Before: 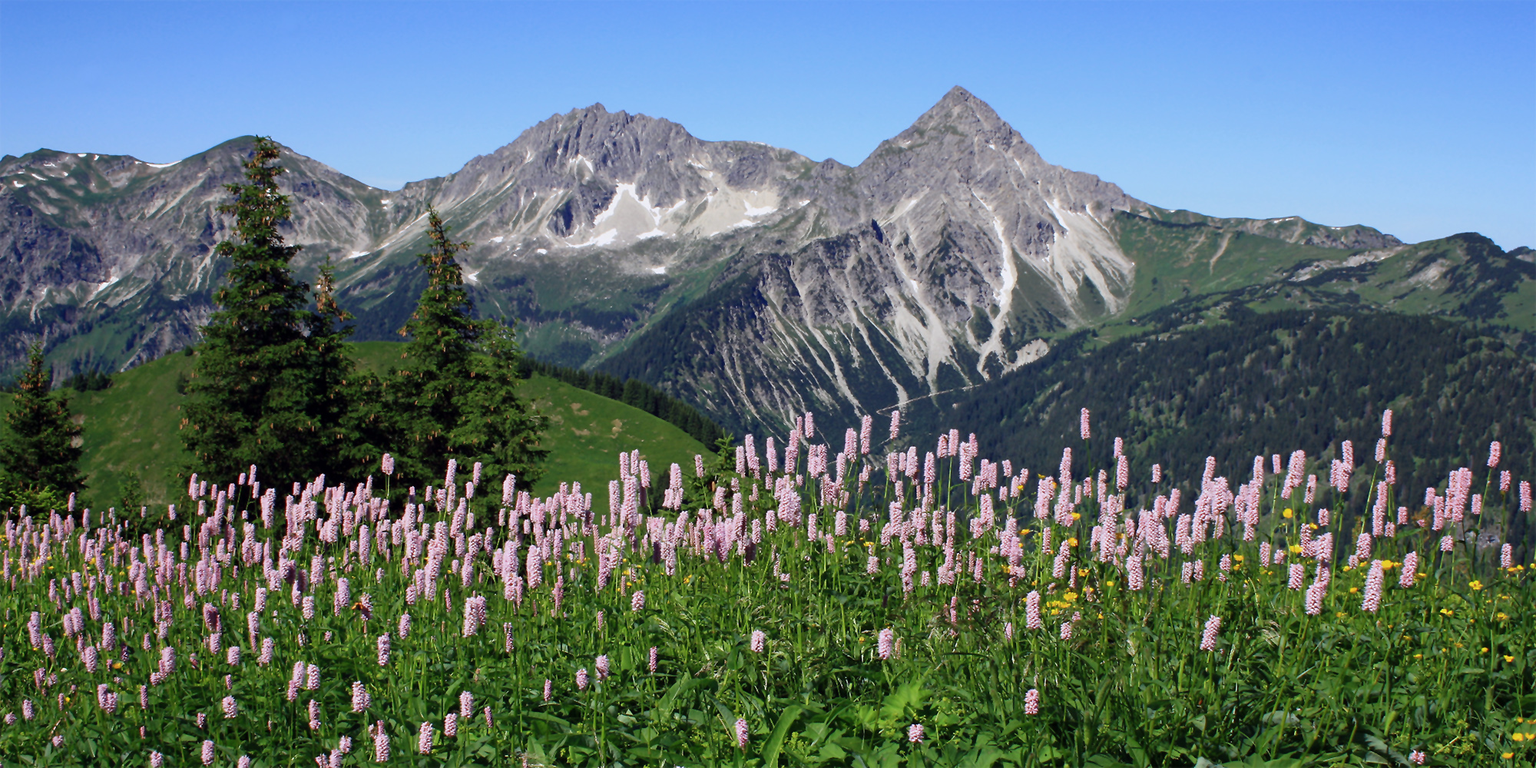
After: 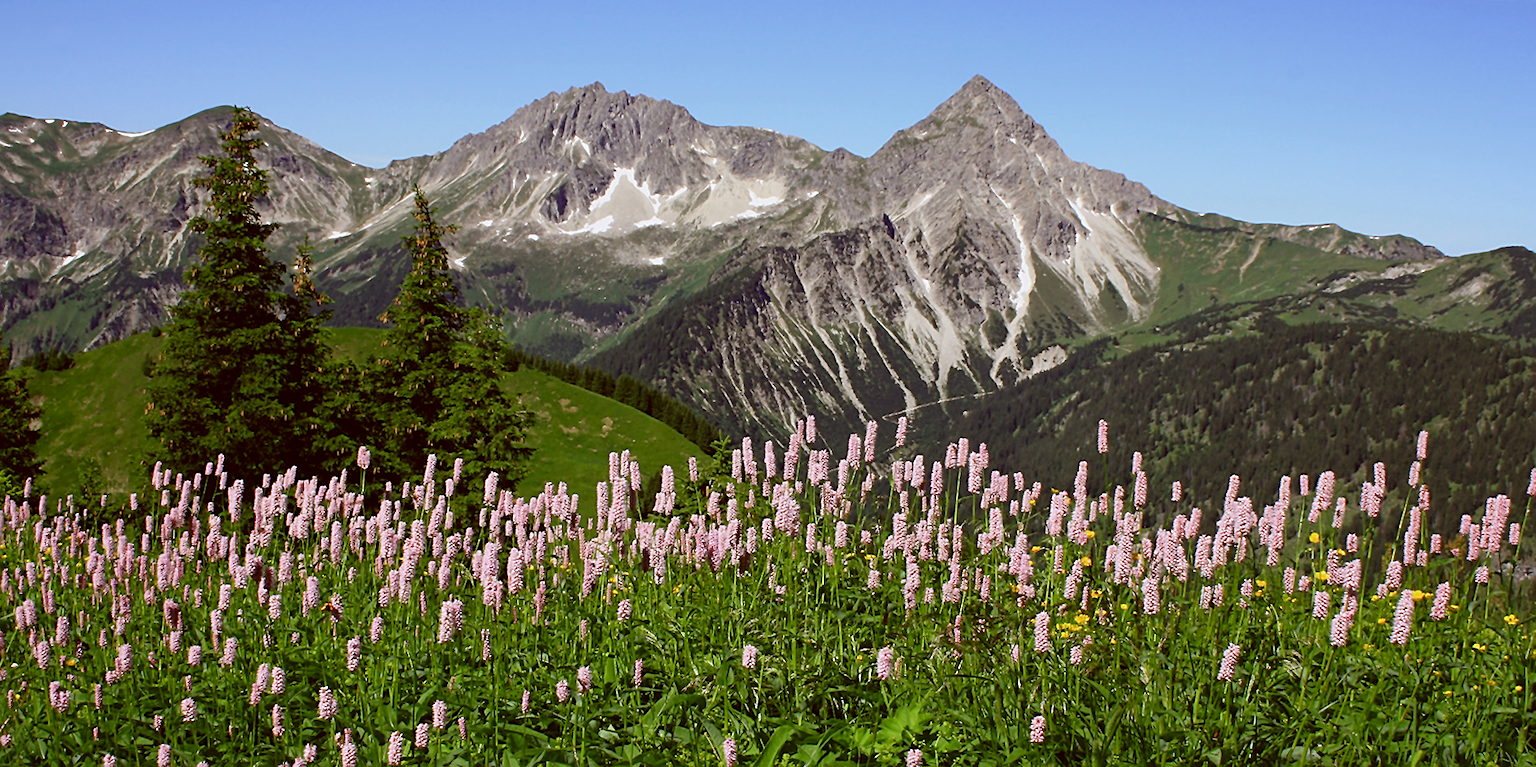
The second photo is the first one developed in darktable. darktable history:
crop and rotate: angle -1.69°
color correction: highlights a* -0.482, highlights b* 0.161, shadows a* 4.66, shadows b* 20.72
sharpen: on, module defaults
